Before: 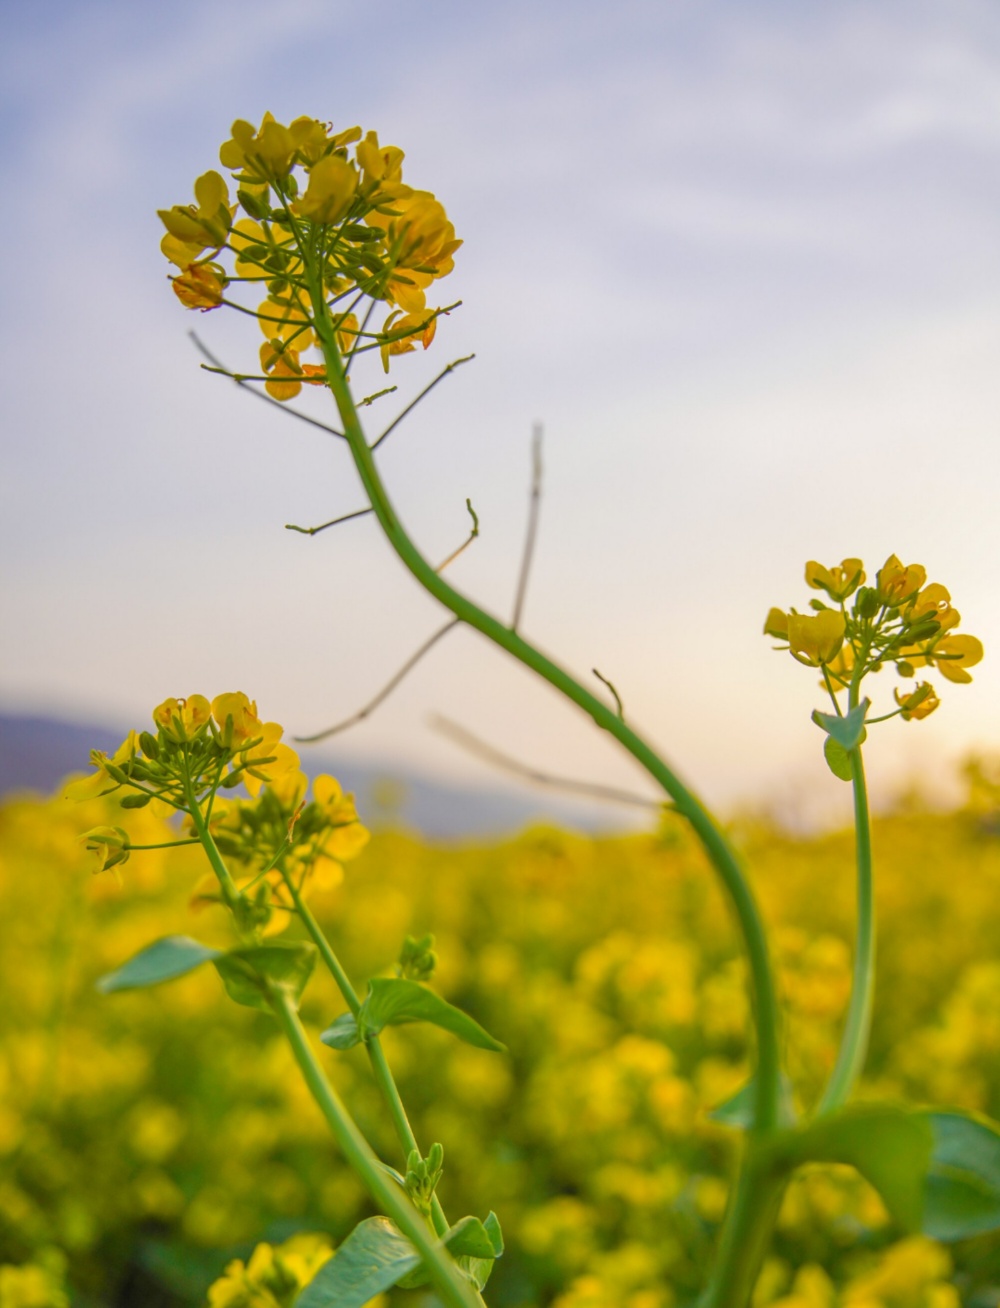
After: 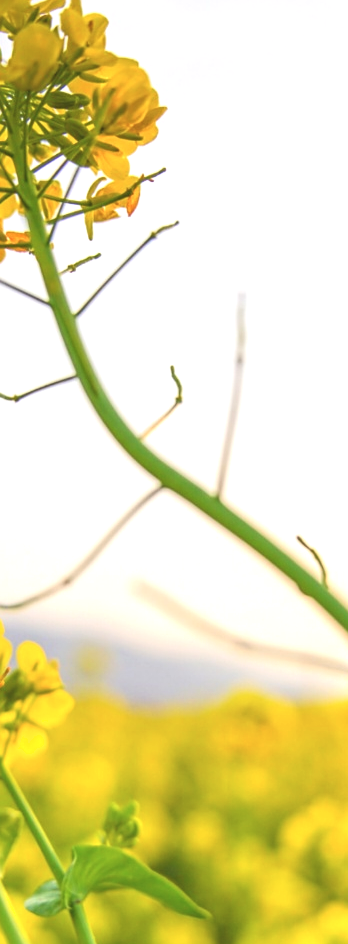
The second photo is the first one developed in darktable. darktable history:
sharpen: amount 0.209
shadows and highlights: shadows -11.46, white point adjustment 3.95, highlights 26.62, shadows color adjustment 97.66%
exposure: black level correction -0.005, exposure 0.628 EV, compensate highlight preservation false
crop and rotate: left 29.611%, top 10.233%, right 35.589%, bottom 17.558%
